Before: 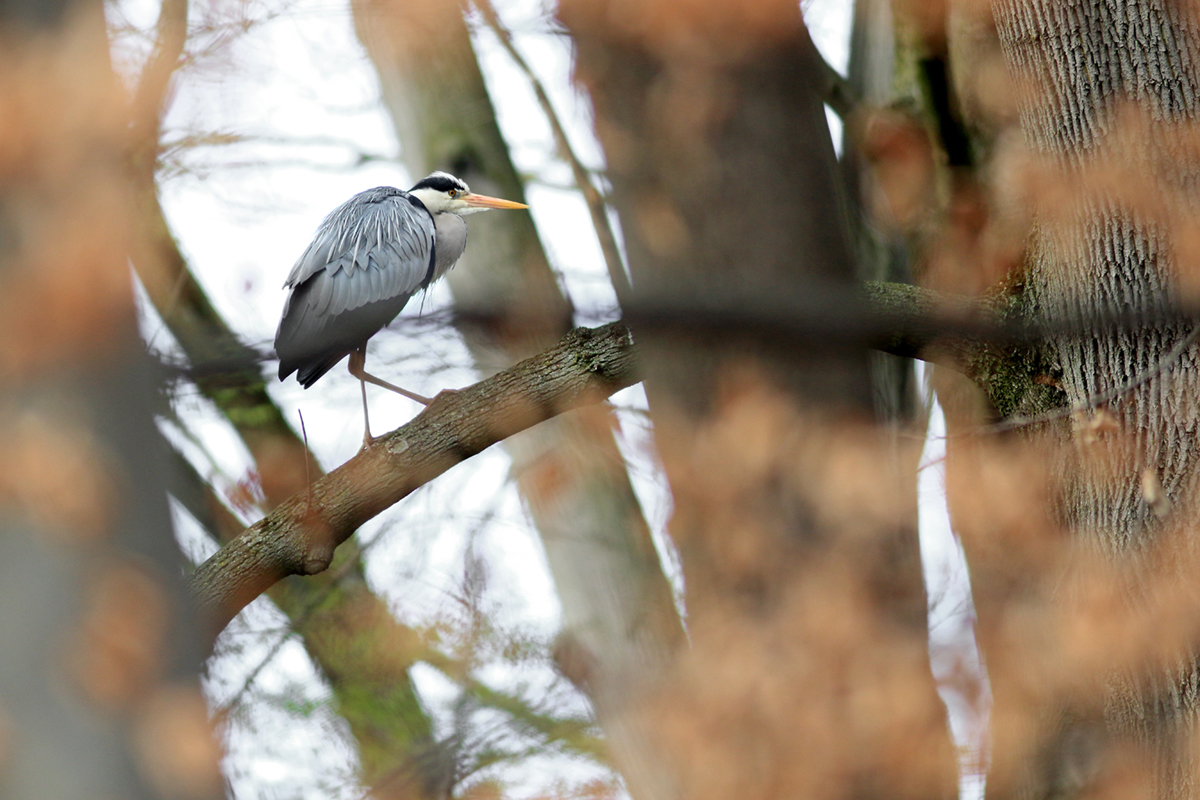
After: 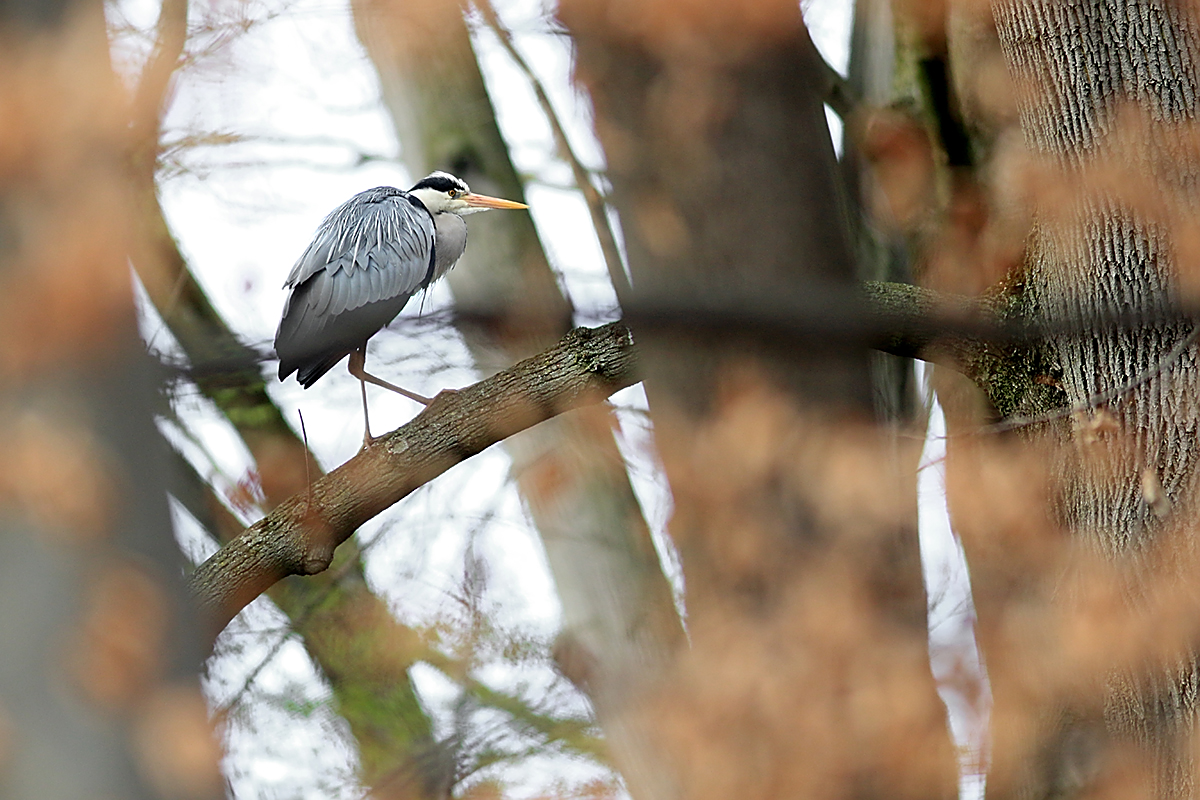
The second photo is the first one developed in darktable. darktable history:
sharpen: radius 1.357, amount 1.234, threshold 0.679
